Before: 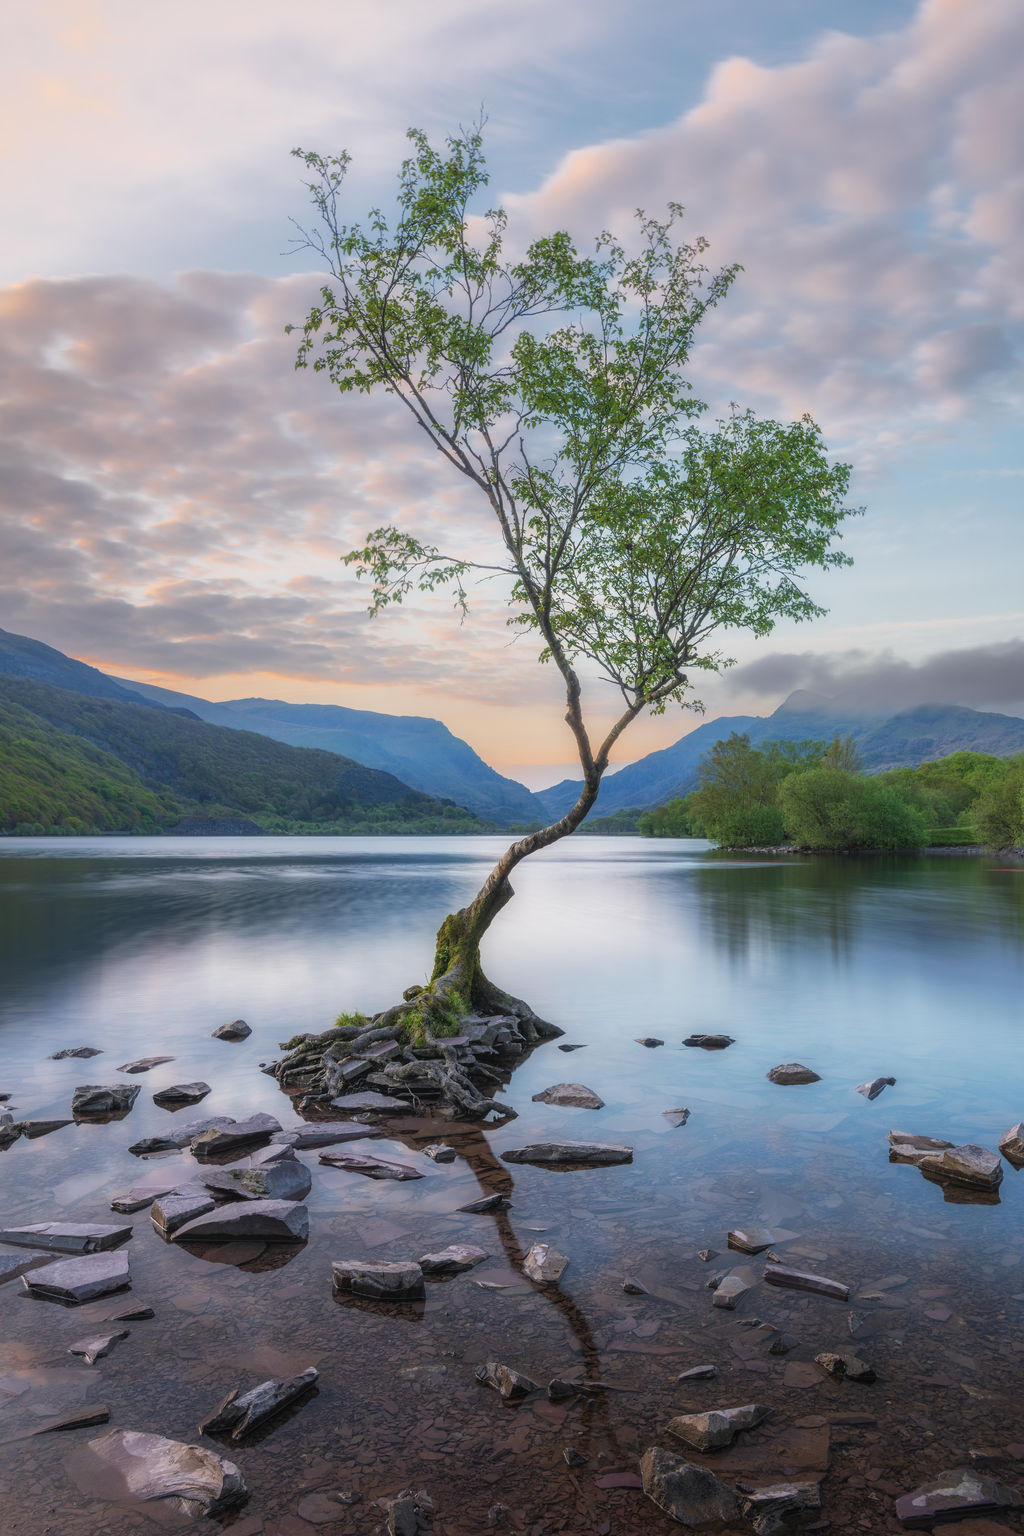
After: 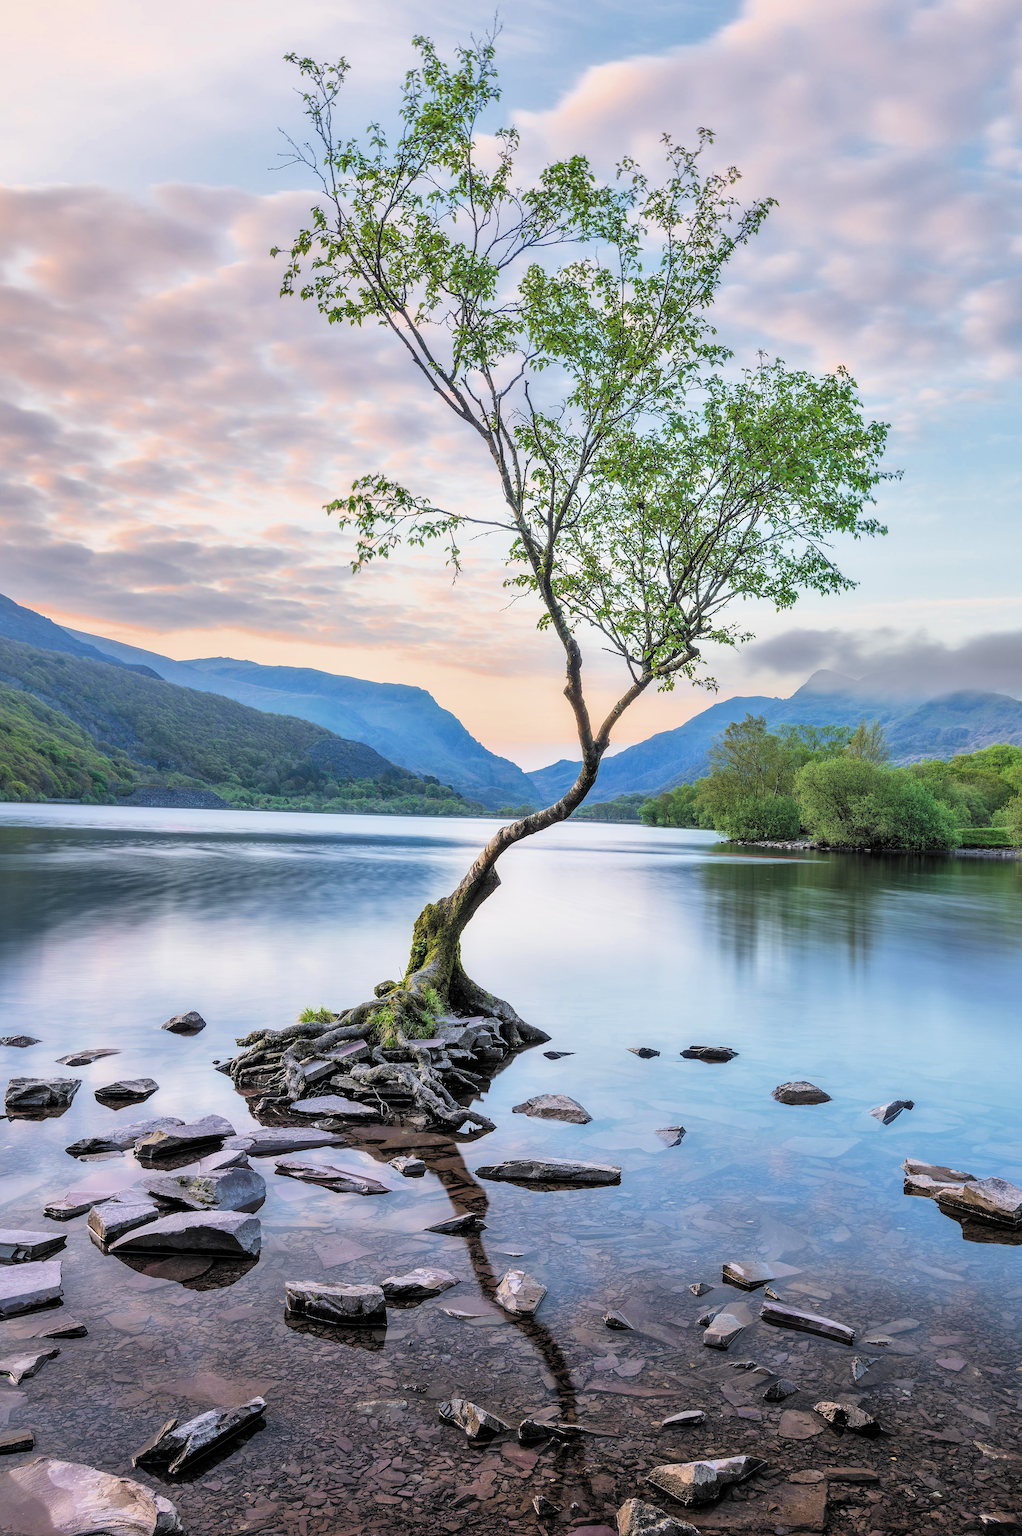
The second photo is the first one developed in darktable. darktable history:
sharpen: on, module defaults
shadows and highlights: shadows 53.15, soften with gaussian
contrast brightness saturation: brightness -0.096
exposure: black level correction 0, exposure 1.095 EV, compensate exposure bias true, compensate highlight preservation false
filmic rgb: black relative exposure -5.13 EV, white relative exposure 3.95 EV, hardness 2.88, contrast 1.301, highlights saturation mix -31.48%, color science v6 (2022)
crop and rotate: angle -2.05°, left 3.126%, top 3.743%, right 1.564%, bottom 0.765%
